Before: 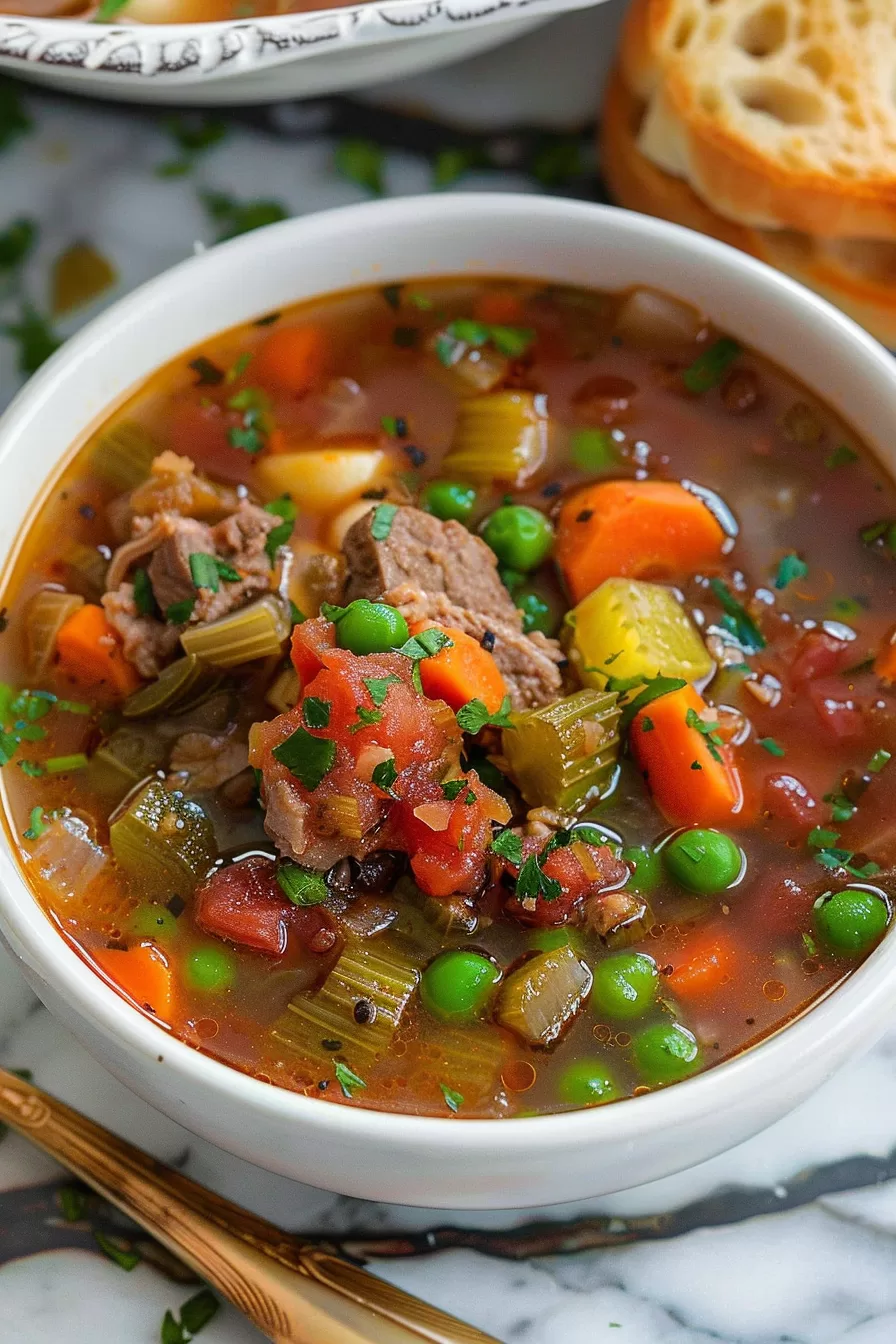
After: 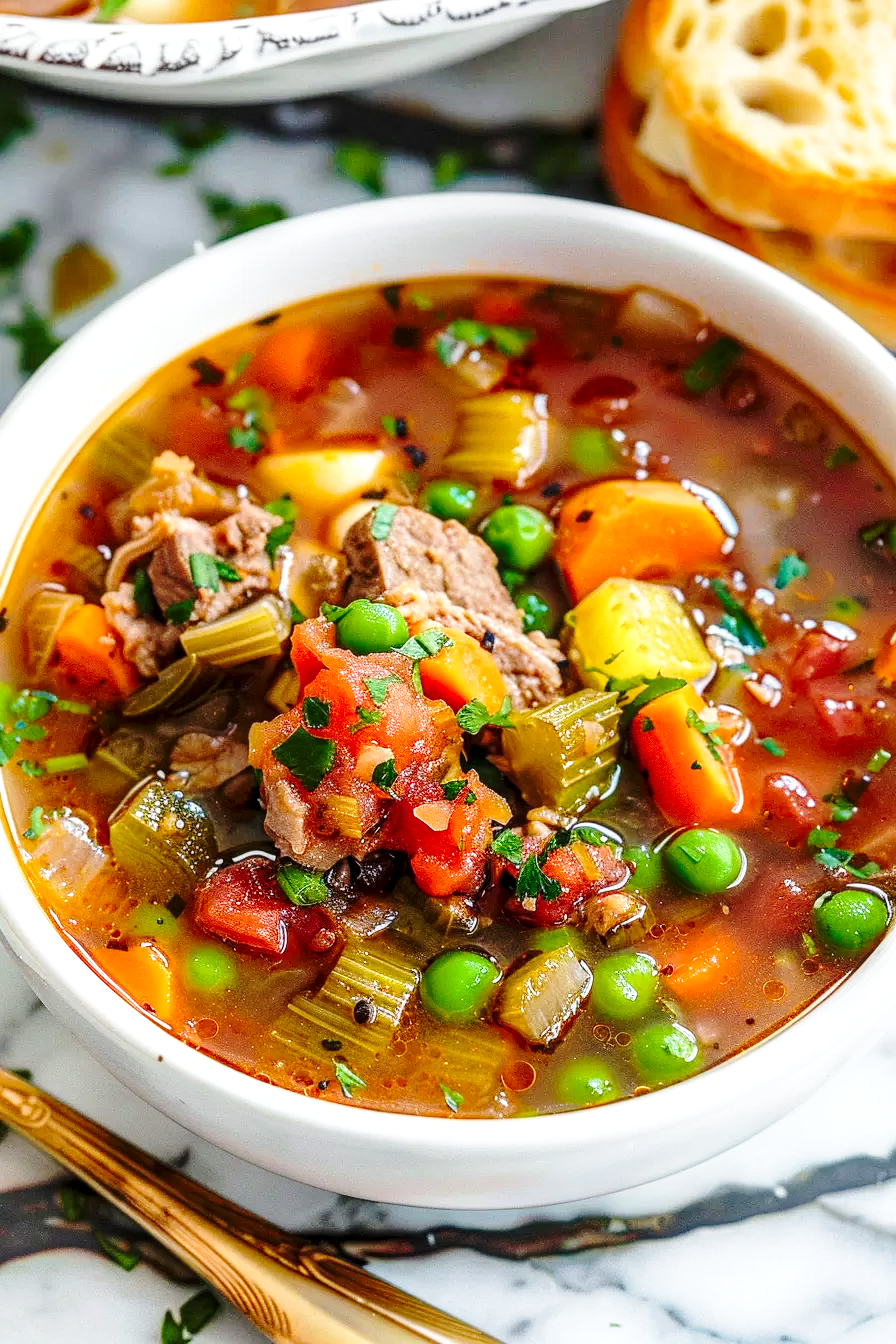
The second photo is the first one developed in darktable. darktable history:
local contrast: detail 130%
base curve: curves: ch0 [(0, 0) (0.032, 0.037) (0.105, 0.228) (0.435, 0.76) (0.856, 0.983) (1, 1)], exposure shift 0.01, preserve colors none
